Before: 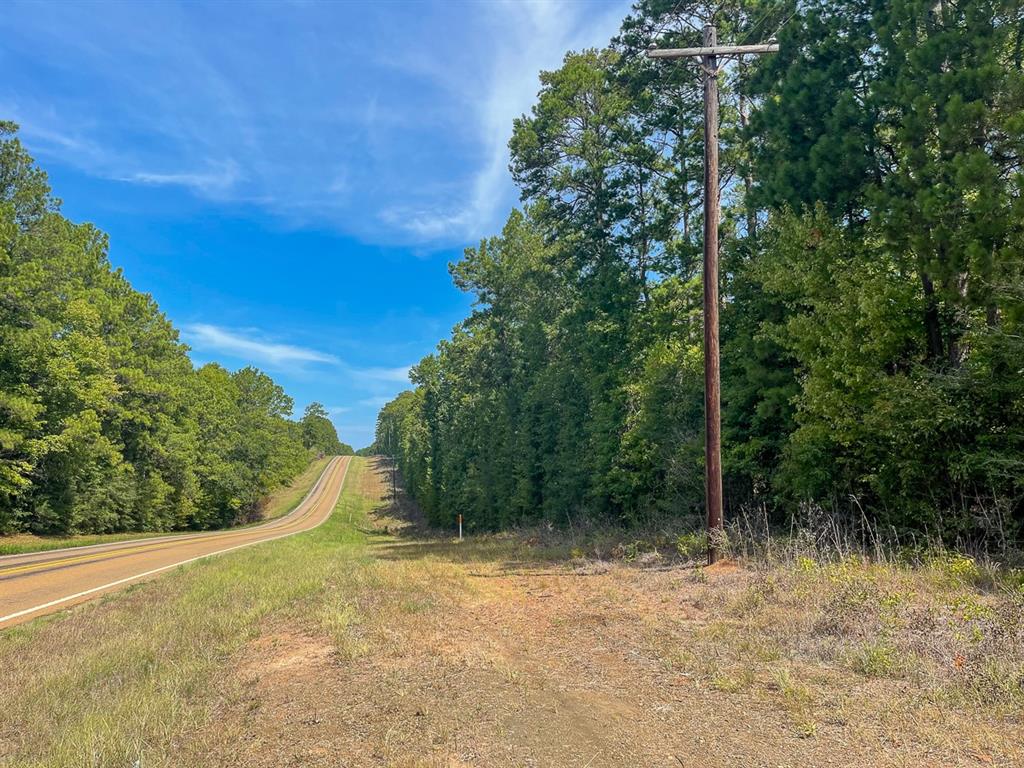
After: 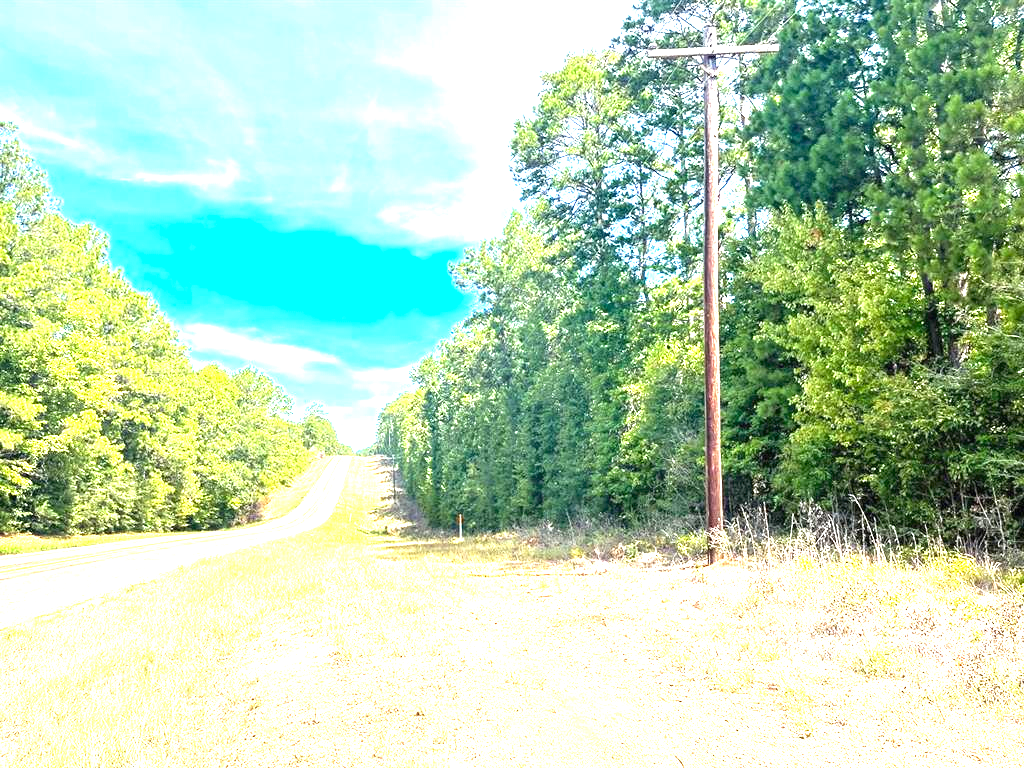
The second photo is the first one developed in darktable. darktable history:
levels: levels [0, 0.43, 0.859]
exposure: black level correction 0, exposure 2 EV, compensate highlight preservation false
